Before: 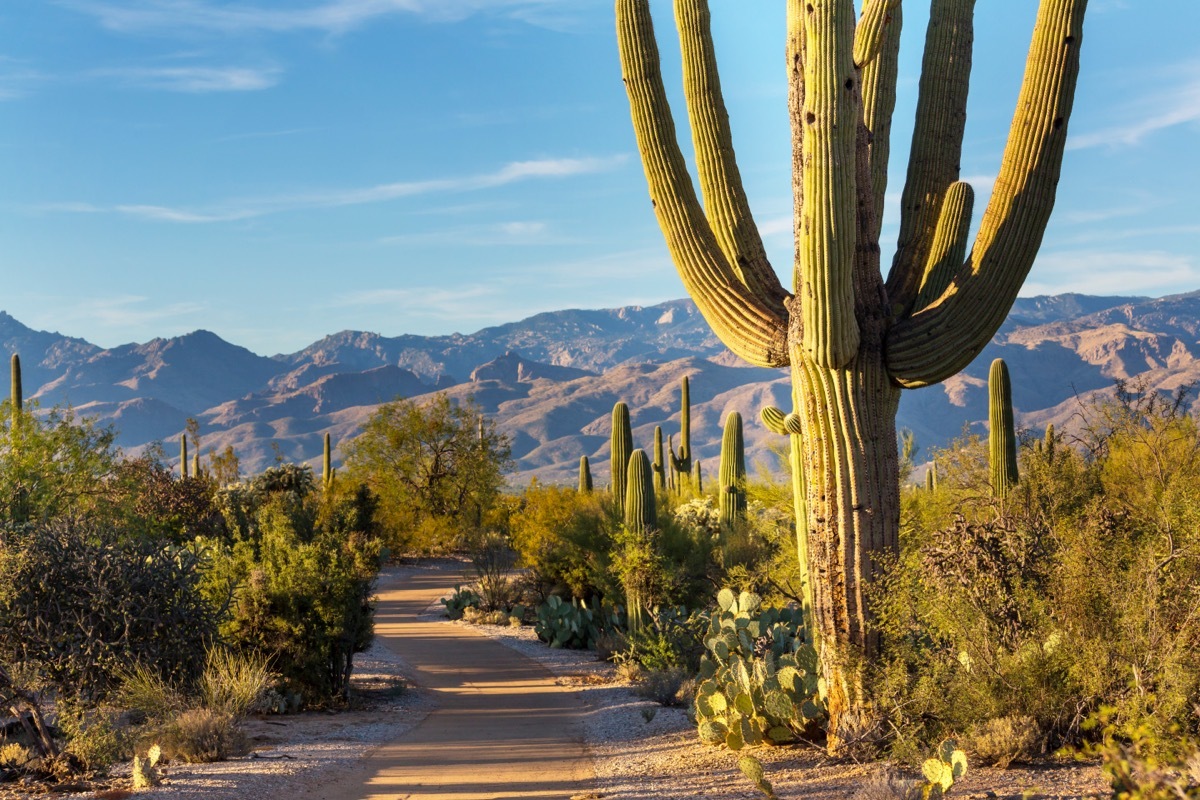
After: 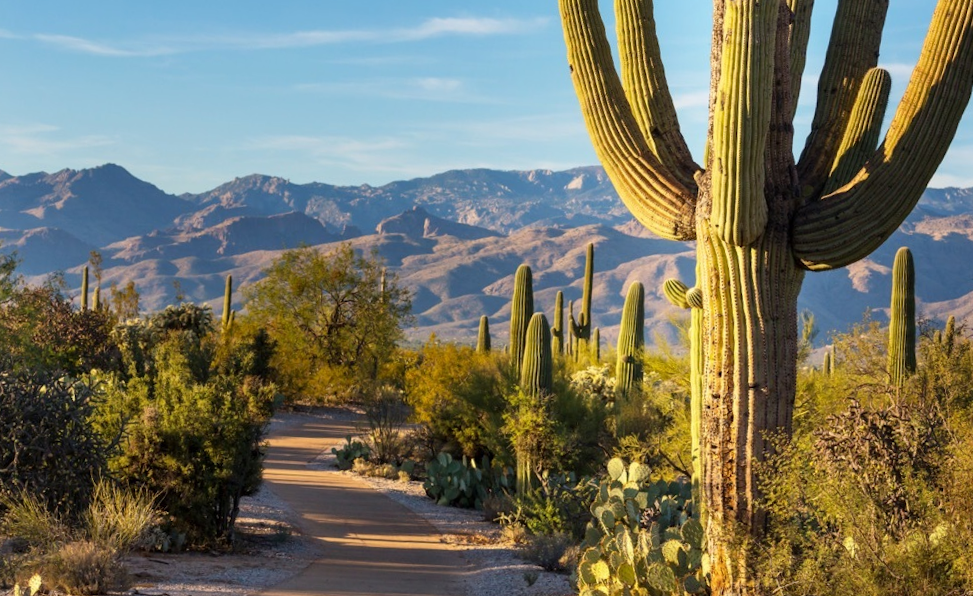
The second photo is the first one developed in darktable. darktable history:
crop and rotate: angle -3.95°, left 9.812%, top 20.48%, right 12.444%, bottom 11.838%
